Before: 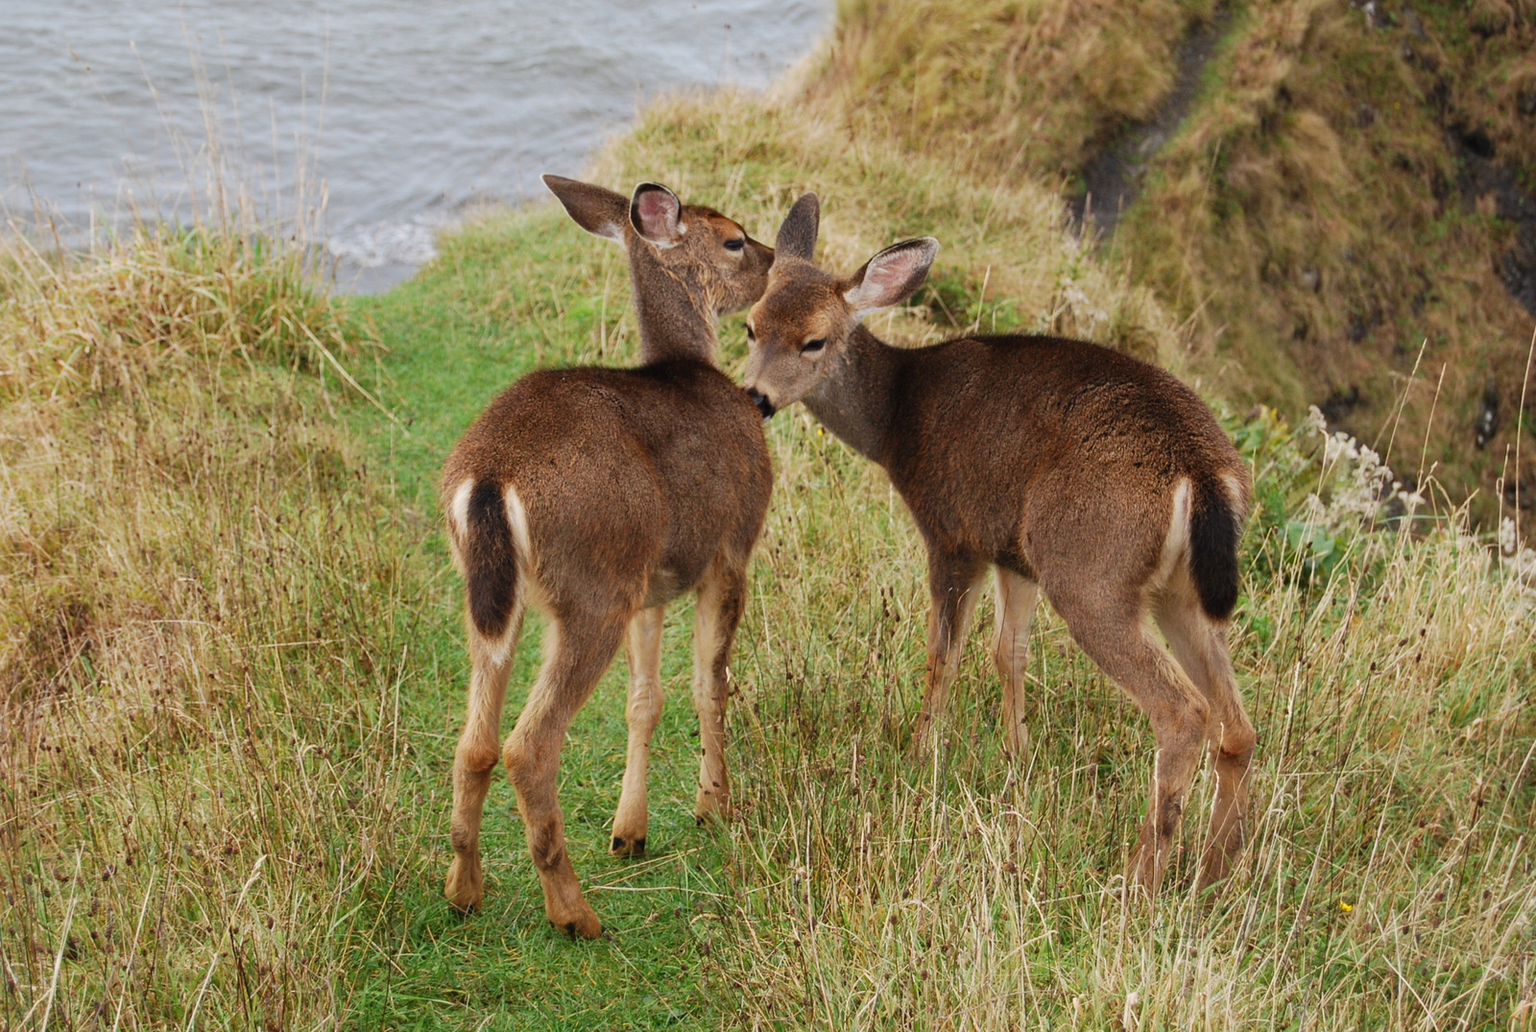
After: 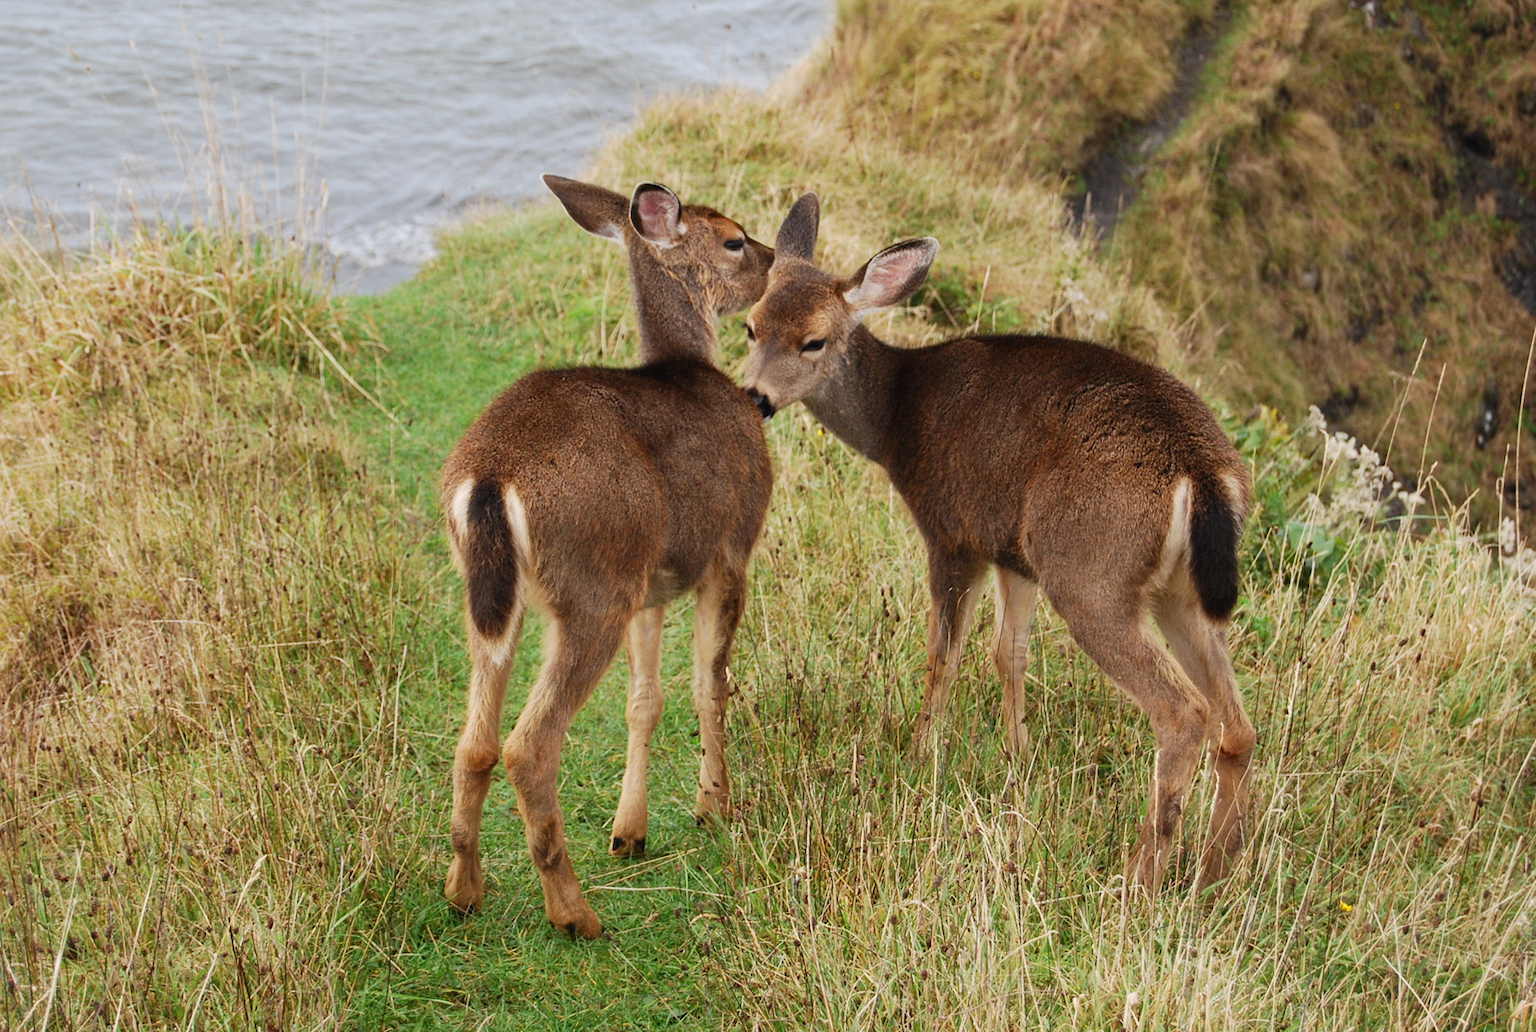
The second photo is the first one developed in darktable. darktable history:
contrast brightness saturation: contrast 0.101, brightness 0.023, saturation 0.025
